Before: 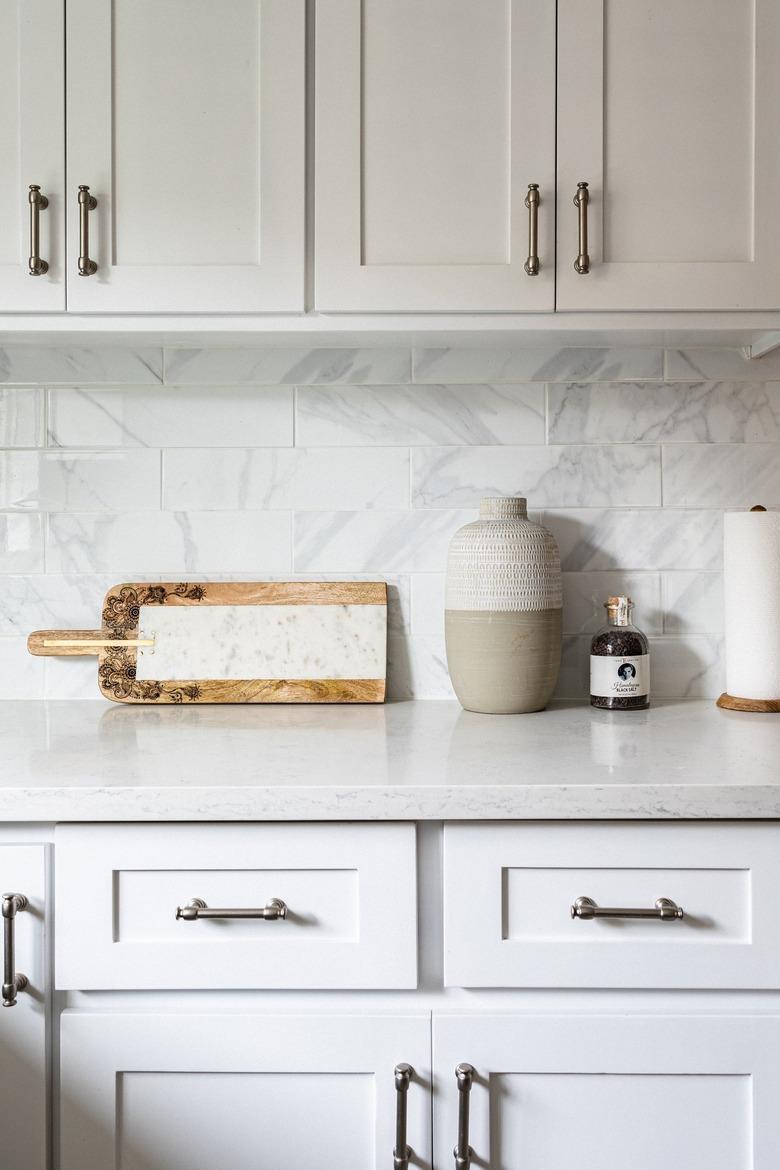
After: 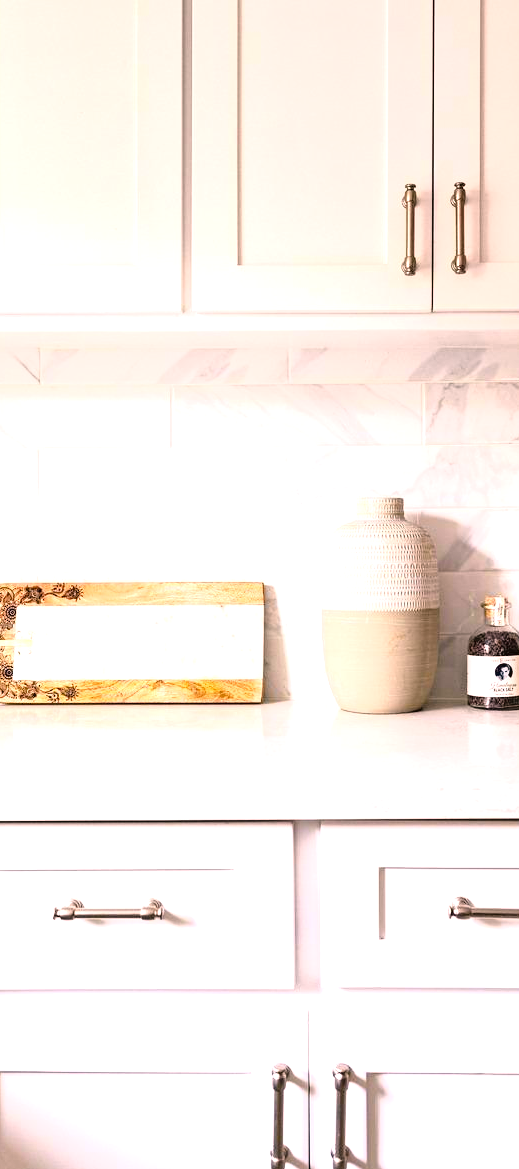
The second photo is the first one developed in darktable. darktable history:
color correction: highlights a* 12.24, highlights b* 5.51
crop and rotate: left 15.816%, right 17.542%
exposure: black level correction 0, exposure 1 EV, compensate highlight preservation false
color balance rgb: power › hue 60.29°, linear chroma grading › shadows -2.253%, linear chroma grading › highlights -14.884%, linear chroma grading › global chroma -9.968%, linear chroma grading › mid-tones -9.625%, perceptual saturation grading › global saturation 30.521%, global vibrance 20%
tone curve: curves: ch0 [(0, 0) (0.003, 0.022) (0.011, 0.025) (0.025, 0.025) (0.044, 0.029) (0.069, 0.042) (0.1, 0.068) (0.136, 0.118) (0.177, 0.176) (0.224, 0.233) (0.277, 0.299) (0.335, 0.371) (0.399, 0.448) (0.468, 0.526) (0.543, 0.605) (0.623, 0.684) (0.709, 0.775) (0.801, 0.869) (0.898, 0.957) (1, 1)], color space Lab, linked channels, preserve colors none
